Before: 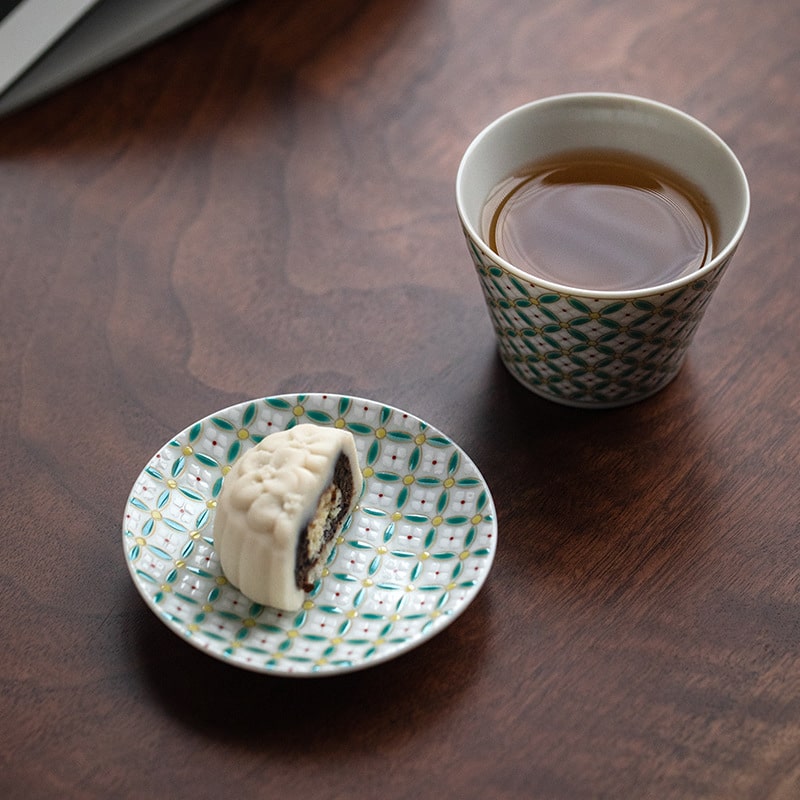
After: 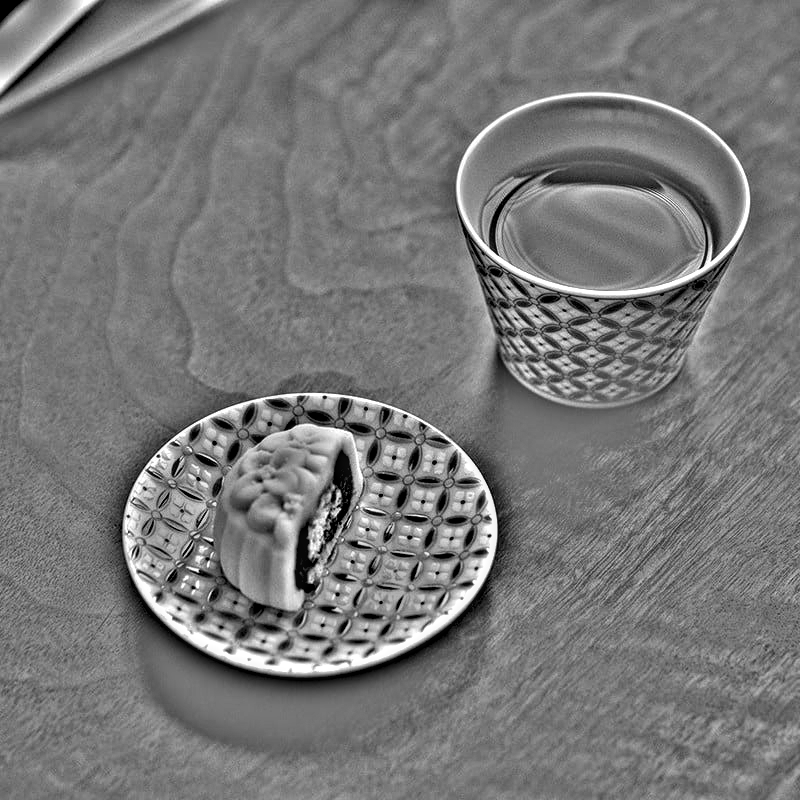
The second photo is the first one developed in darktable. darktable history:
highpass: on, module defaults
local contrast: detail 130%
